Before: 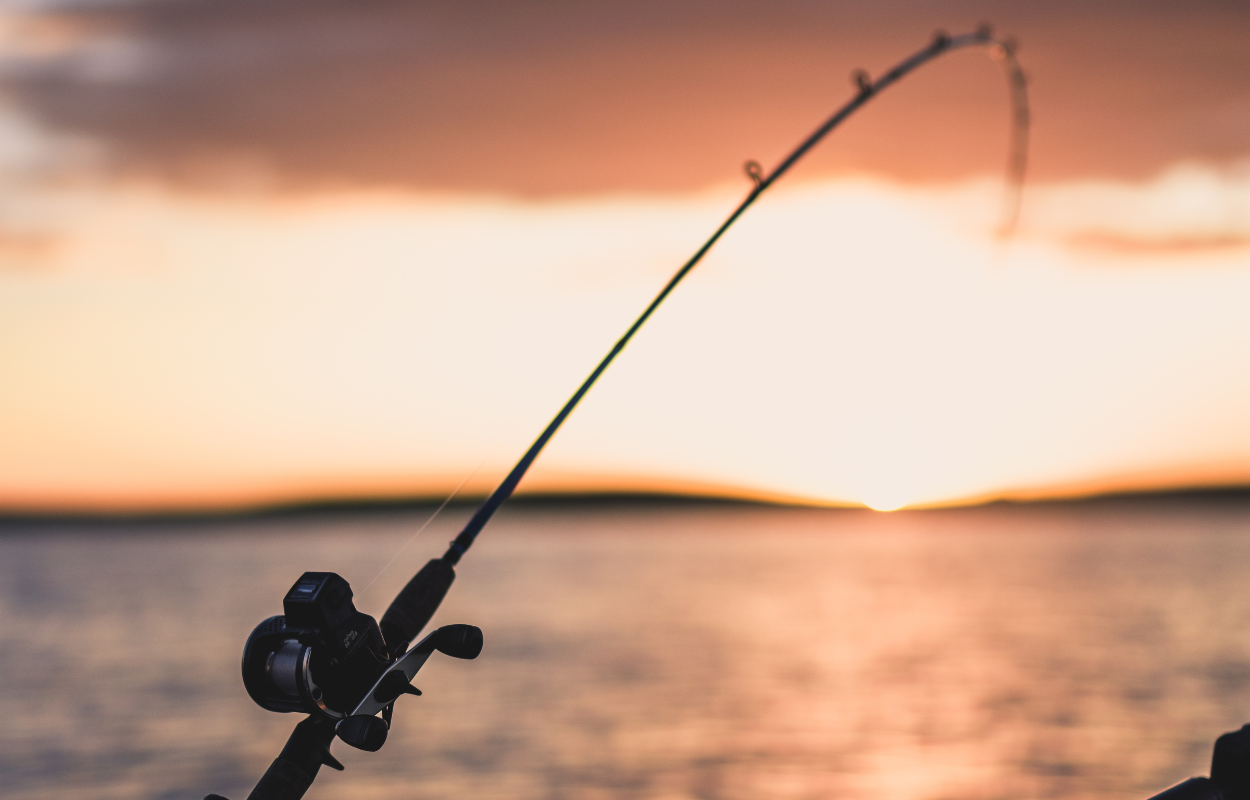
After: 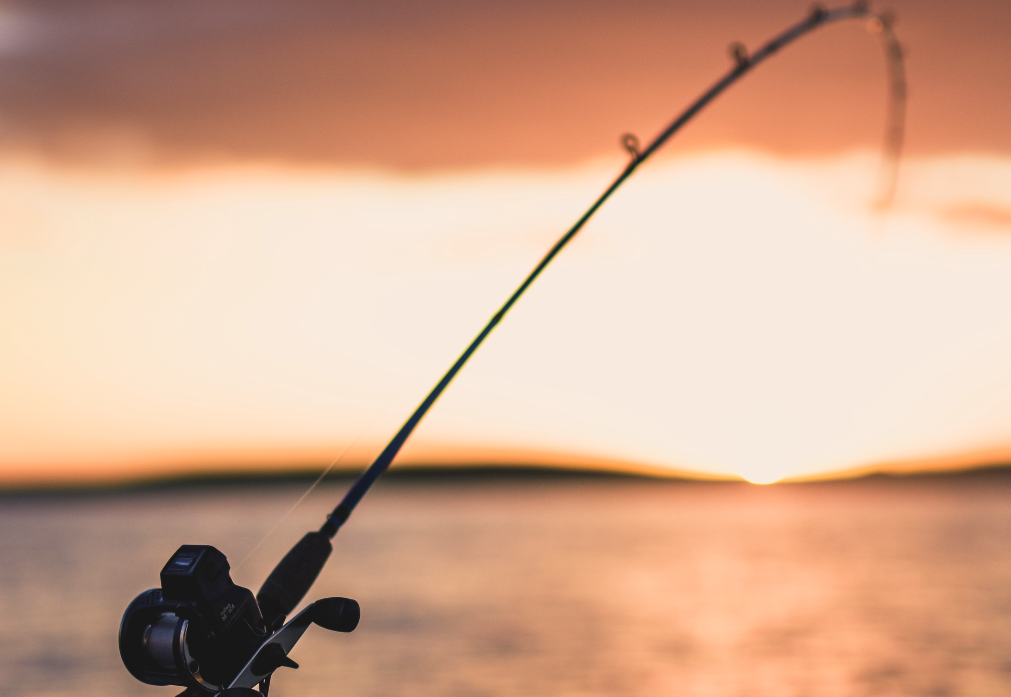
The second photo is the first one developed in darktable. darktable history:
velvia: on, module defaults
crop: left 9.909%, top 3.478%, right 9.196%, bottom 9.382%
